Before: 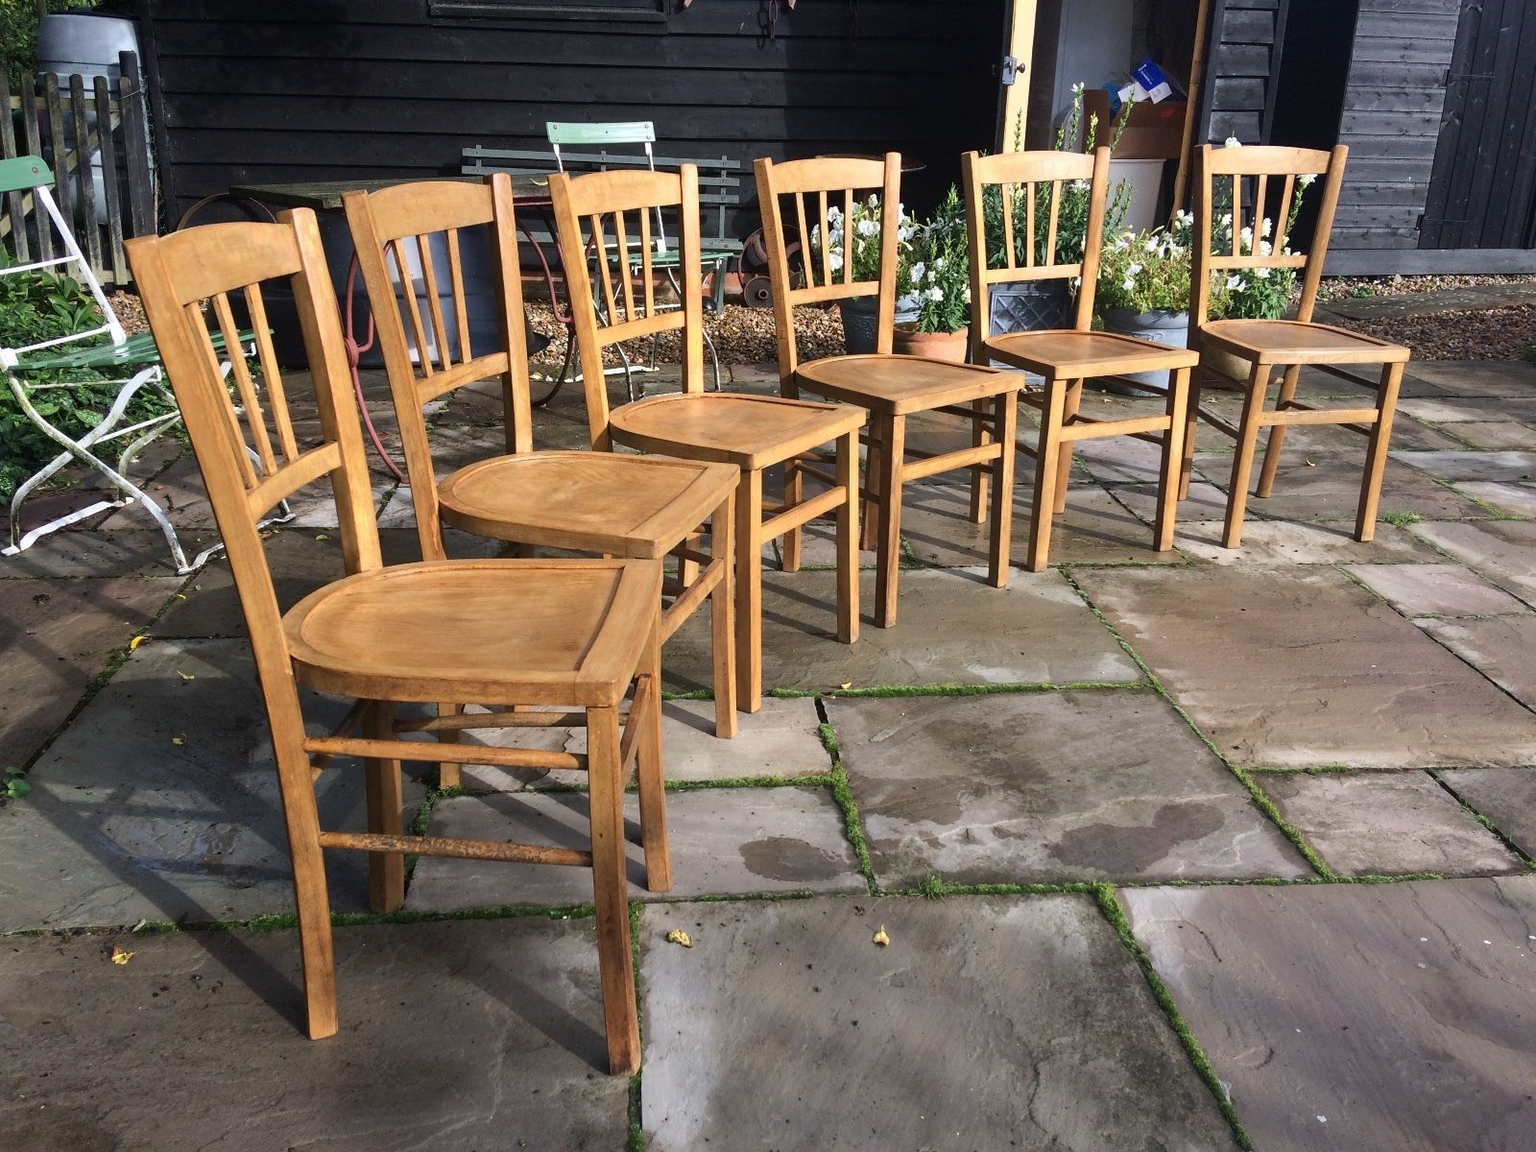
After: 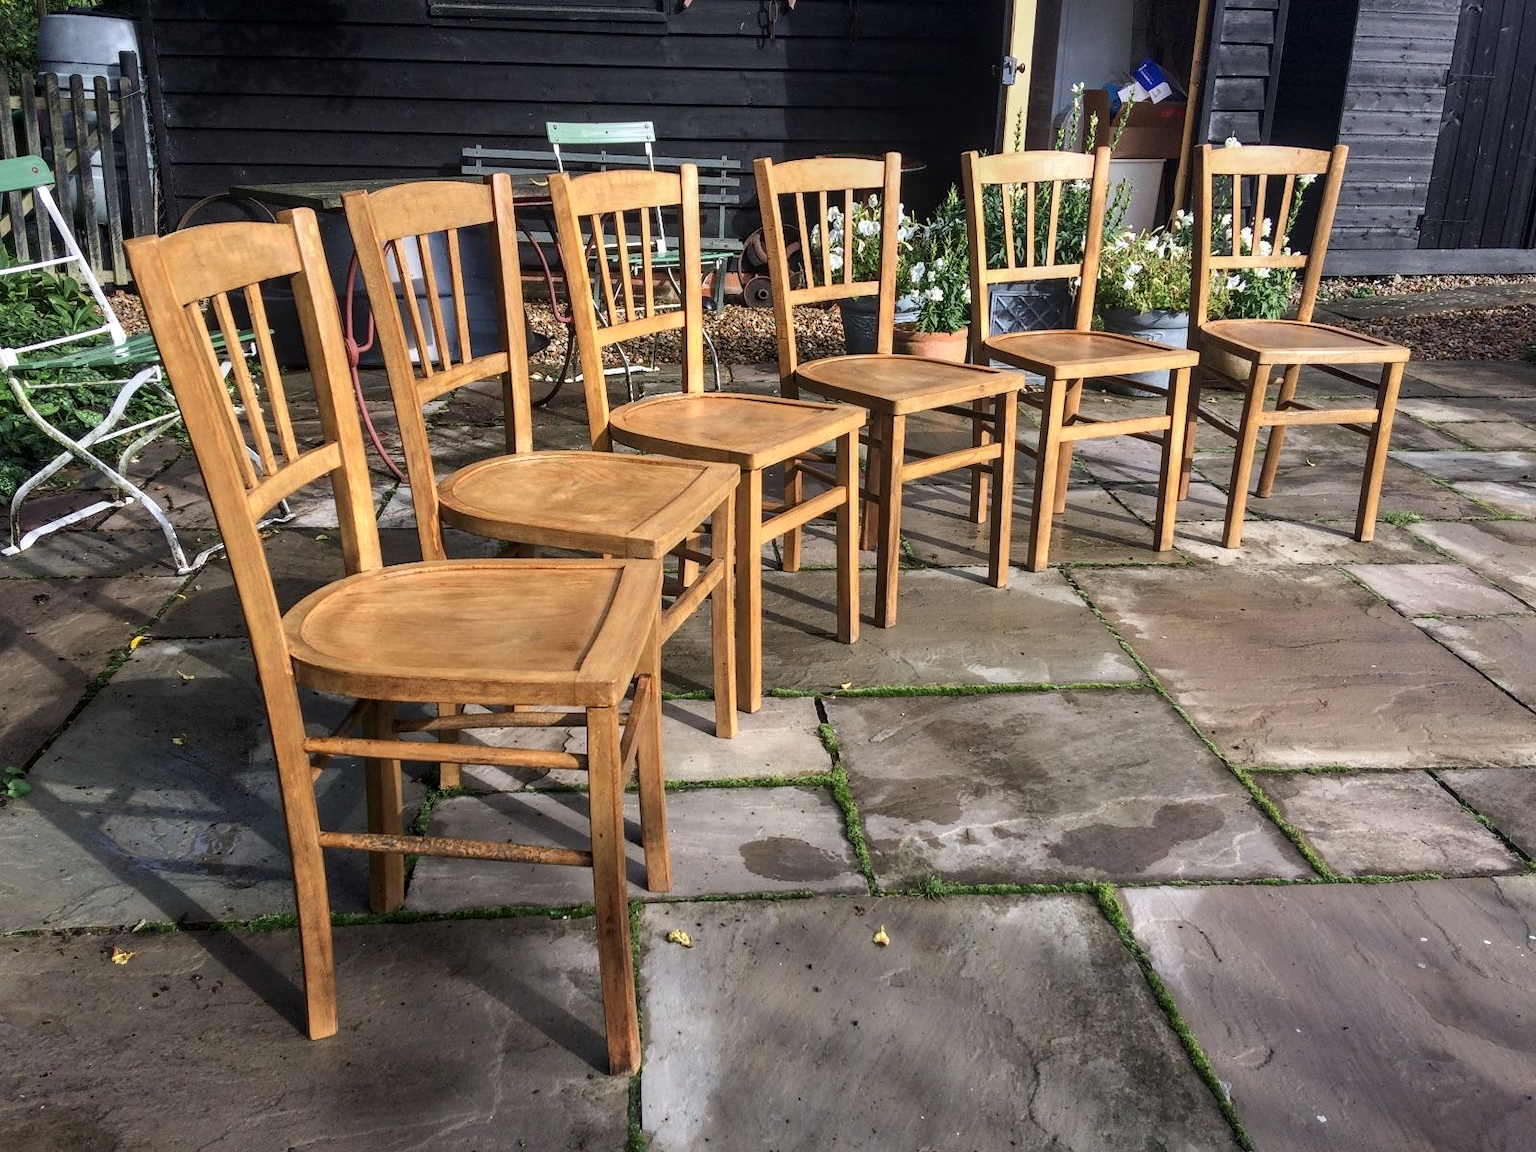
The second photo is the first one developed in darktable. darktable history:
local contrast: detail 130%
tone equalizer: on, module defaults
